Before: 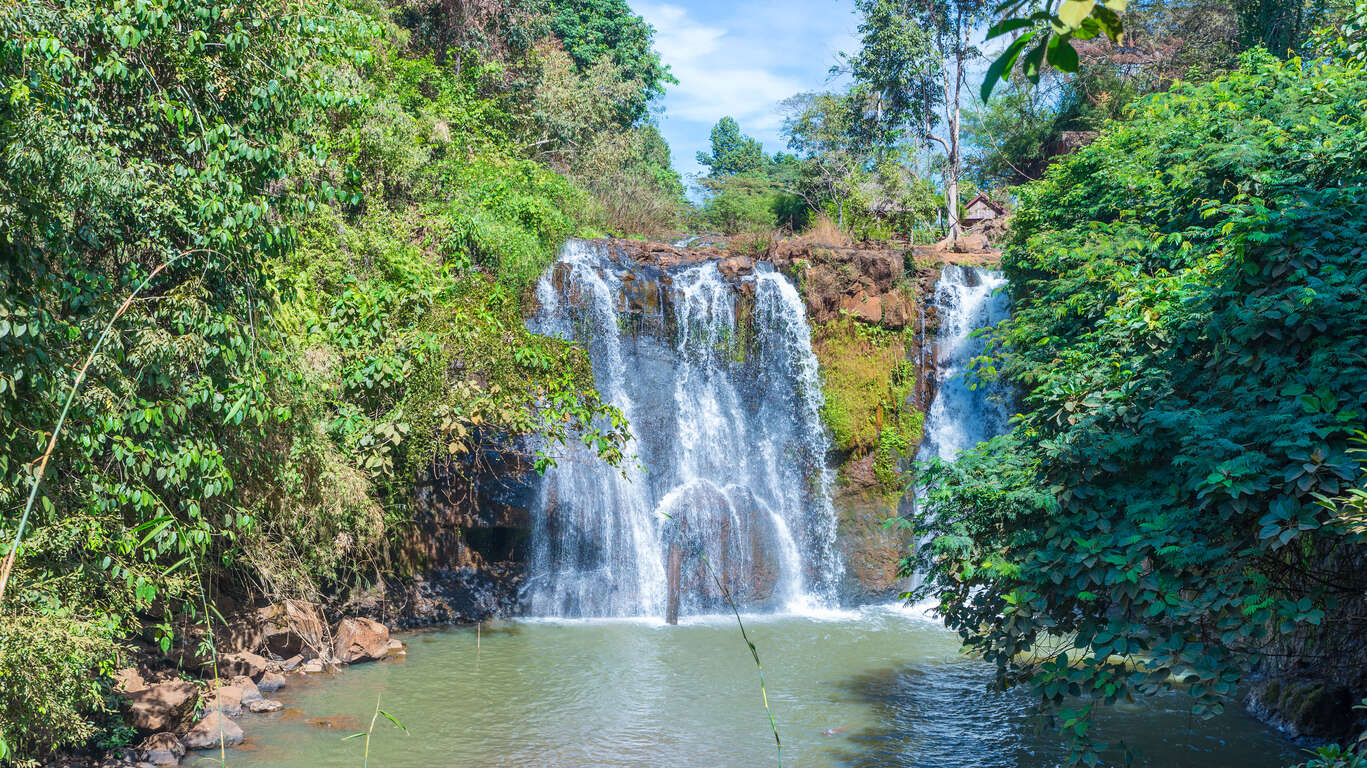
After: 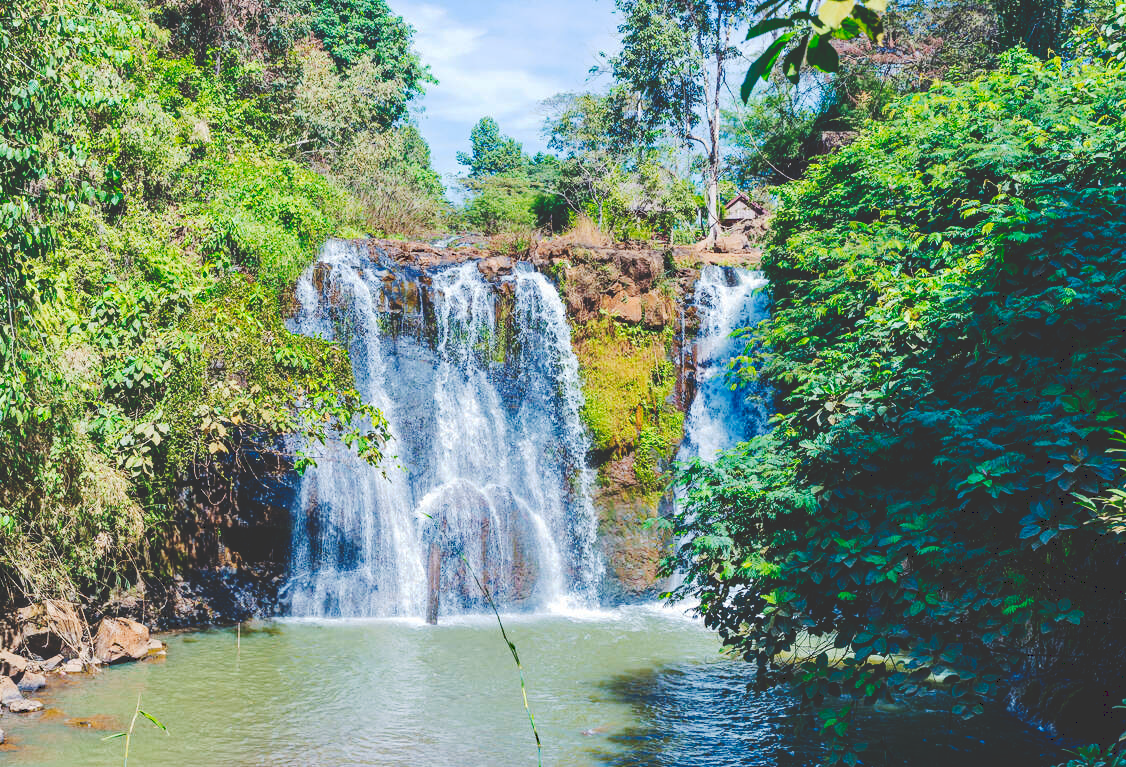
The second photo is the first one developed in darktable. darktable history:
haze removal: compatibility mode true, adaptive false
tone curve: curves: ch0 [(0, 0) (0.003, 0.195) (0.011, 0.196) (0.025, 0.196) (0.044, 0.196) (0.069, 0.196) (0.1, 0.196) (0.136, 0.197) (0.177, 0.207) (0.224, 0.224) (0.277, 0.268) (0.335, 0.336) (0.399, 0.424) (0.468, 0.533) (0.543, 0.632) (0.623, 0.715) (0.709, 0.789) (0.801, 0.85) (0.898, 0.906) (1, 1)], preserve colors none
crop: left 17.582%, bottom 0.031%
